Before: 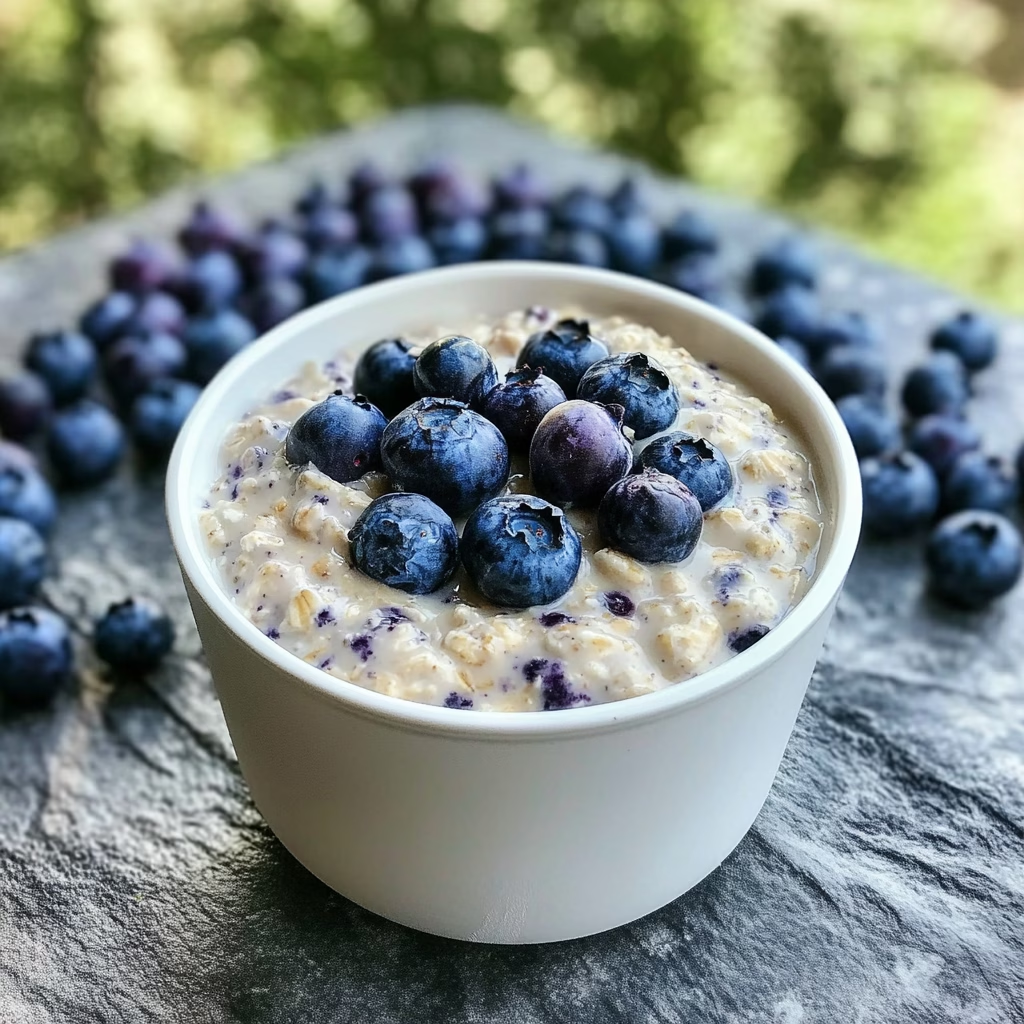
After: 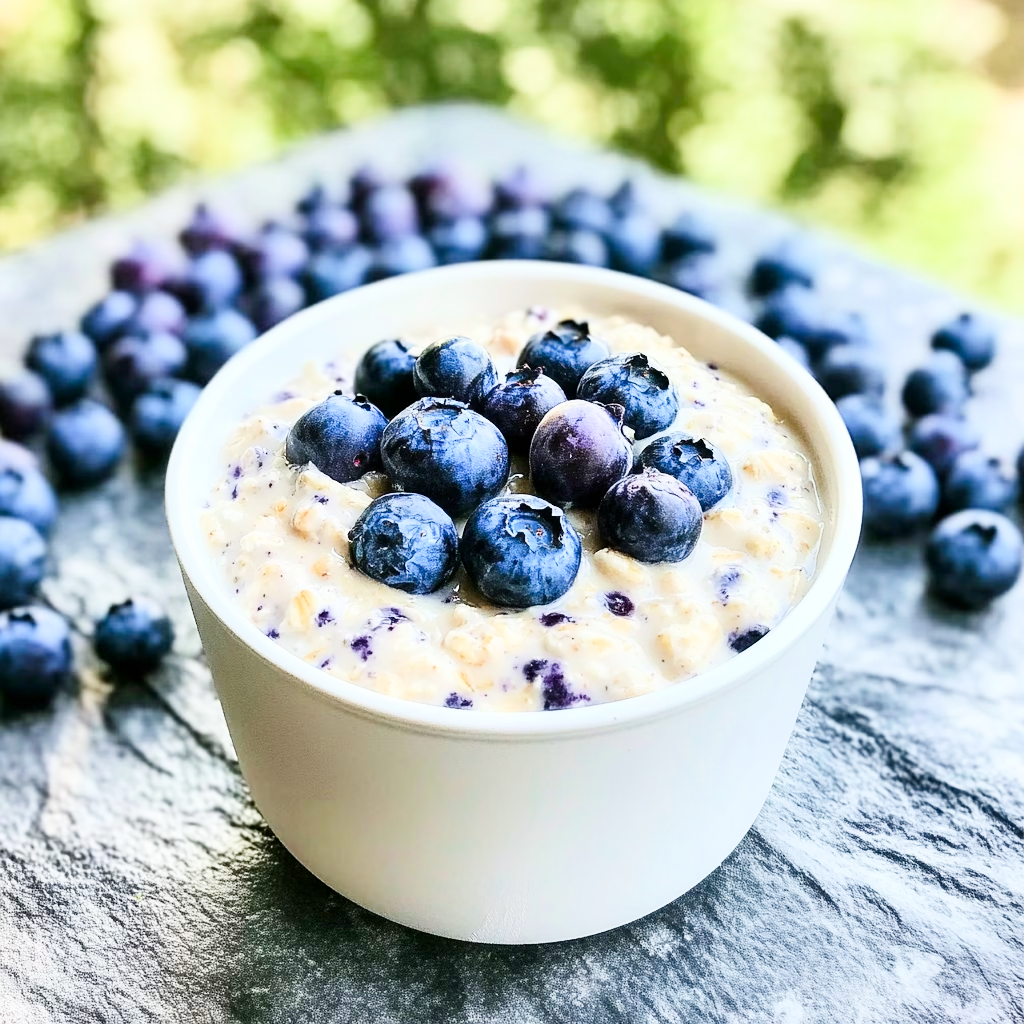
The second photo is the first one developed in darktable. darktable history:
contrast brightness saturation: contrast 0.152, brightness -0.012, saturation 0.104
exposure: black level correction 0, exposure 1.887 EV, compensate highlight preservation false
shadows and highlights: shadows 31.97, highlights -31.44, soften with gaussian
filmic rgb: black relative exposure -7.65 EV, white relative exposure 4.56 EV, hardness 3.61
